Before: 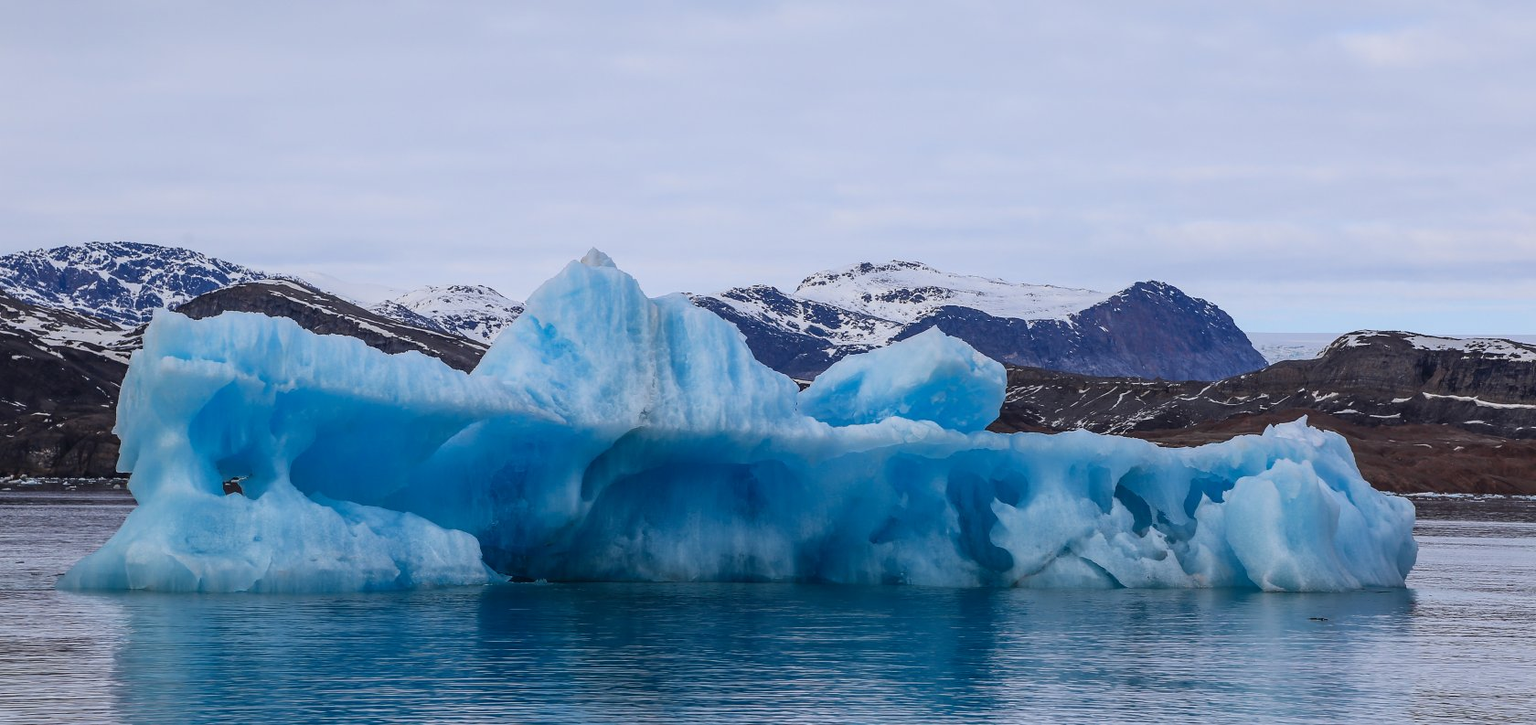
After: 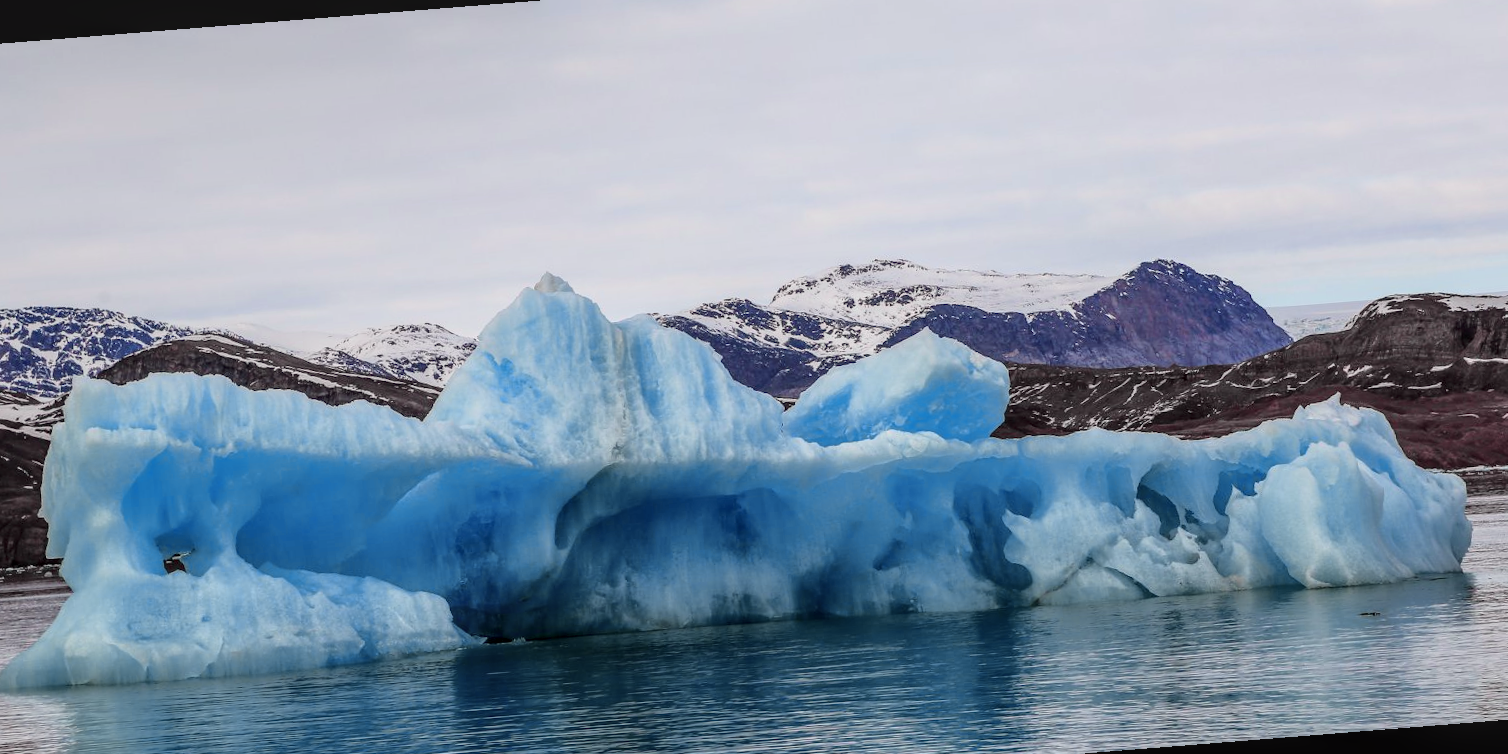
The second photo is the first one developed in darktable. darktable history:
rotate and perspective: rotation -4.57°, crop left 0.054, crop right 0.944, crop top 0.087, crop bottom 0.914
crop and rotate: left 1.774%, right 0.633%, bottom 1.28%
tone curve: curves: ch0 [(0, 0) (0.062, 0.023) (0.168, 0.142) (0.359, 0.44) (0.469, 0.544) (0.634, 0.722) (0.839, 0.909) (0.998, 0.978)]; ch1 [(0, 0) (0.437, 0.453) (0.472, 0.47) (0.502, 0.504) (0.527, 0.546) (0.568, 0.619) (0.608, 0.665) (0.669, 0.748) (0.859, 0.899) (1, 1)]; ch2 [(0, 0) (0.33, 0.301) (0.421, 0.443) (0.473, 0.498) (0.509, 0.5) (0.535, 0.564) (0.575, 0.625) (0.608, 0.676) (1, 1)], color space Lab, independent channels, preserve colors none
local contrast: on, module defaults
contrast brightness saturation: contrast -0.08, brightness -0.04, saturation -0.11
